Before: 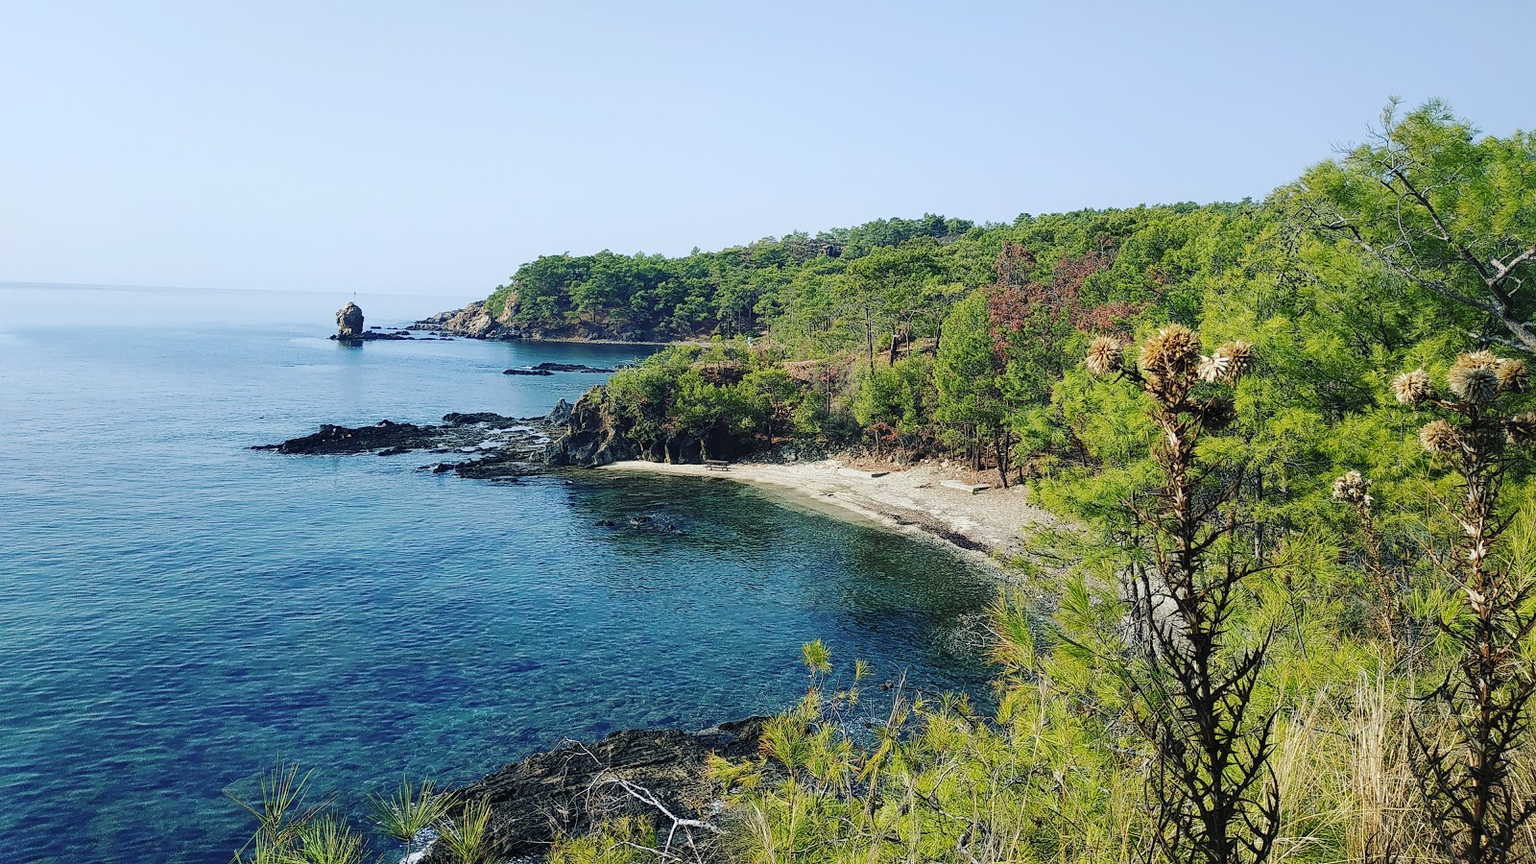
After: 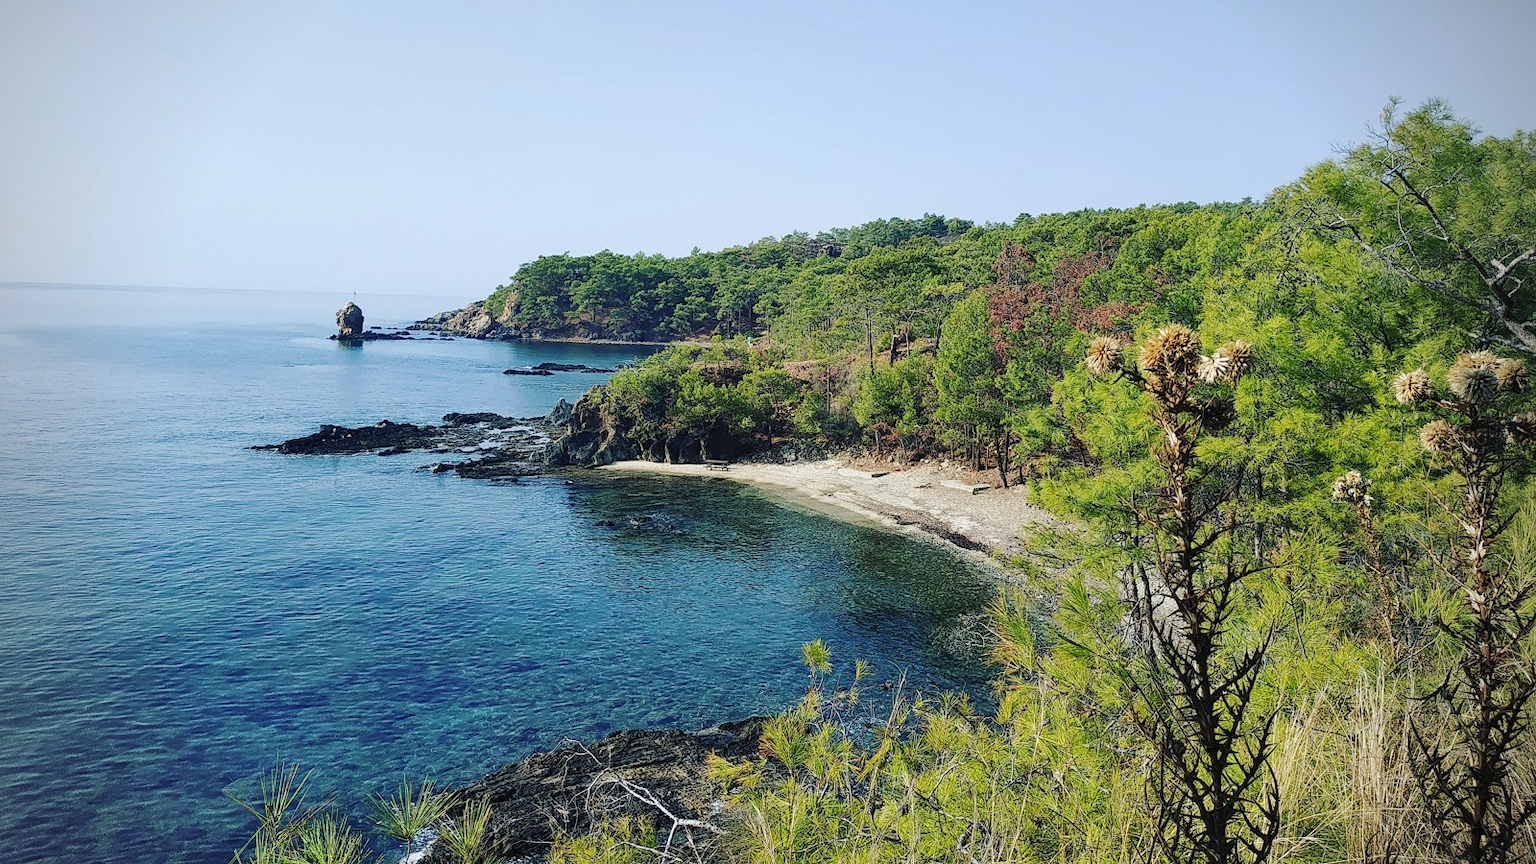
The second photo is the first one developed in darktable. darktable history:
shadows and highlights: shadows 52.34, highlights -28.23, soften with gaussian
vignetting: on, module defaults
